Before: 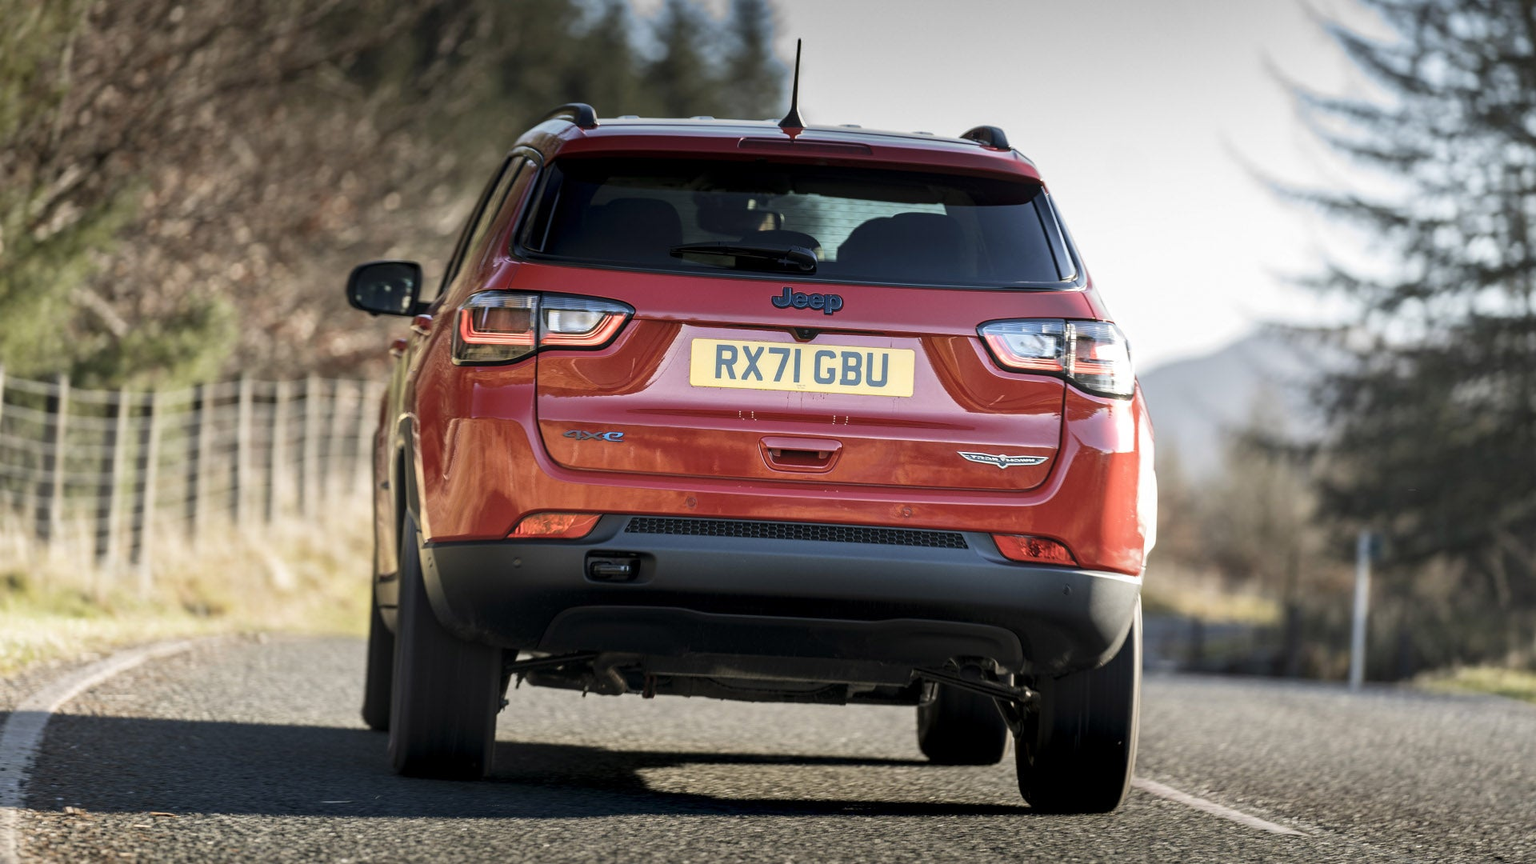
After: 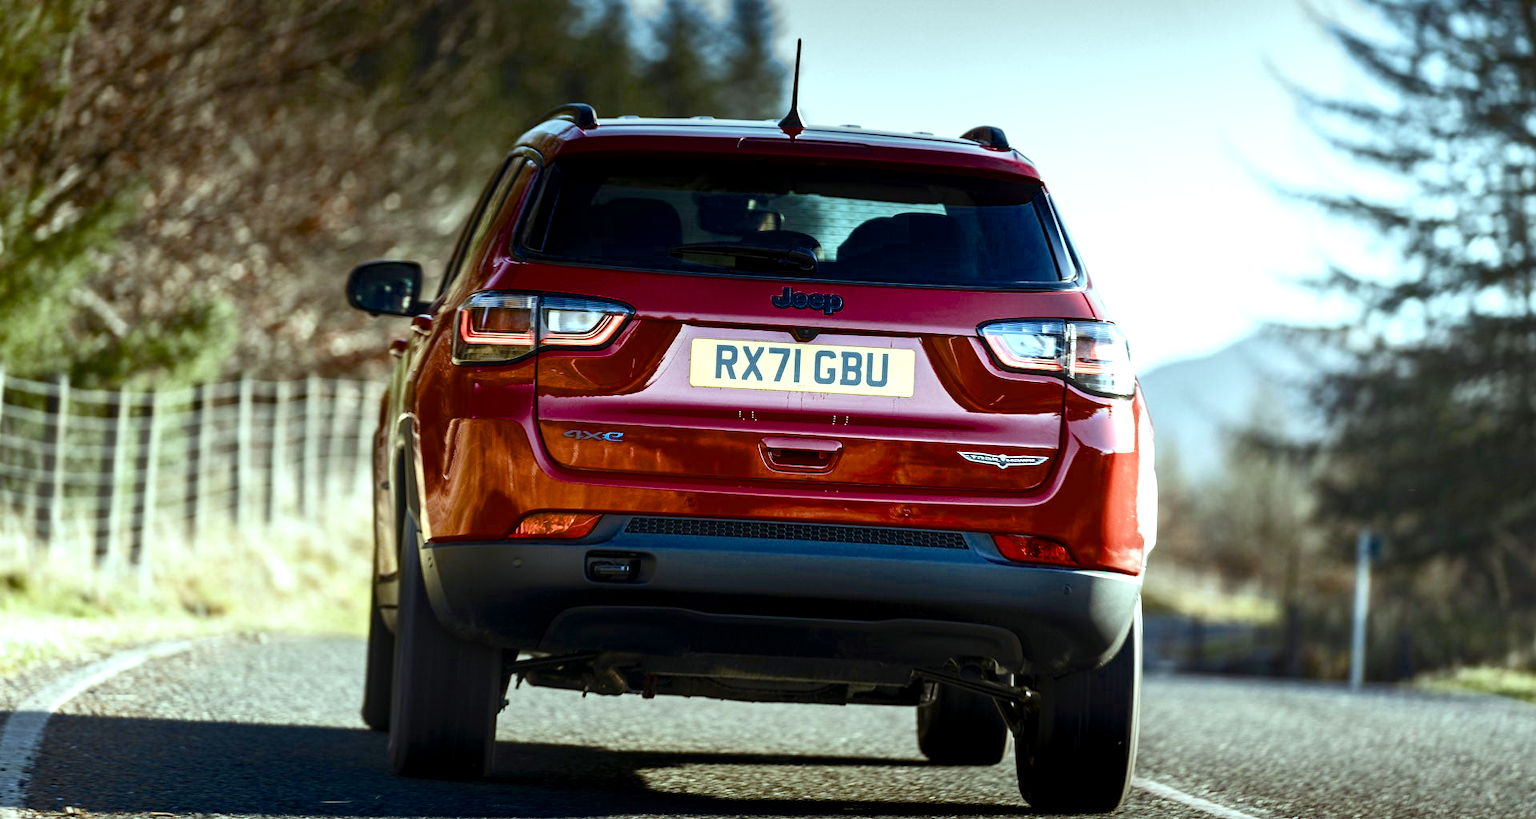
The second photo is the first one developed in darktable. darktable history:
crop and rotate: top 0.006%, bottom 5.143%
color balance rgb: highlights gain › luminance 15.375%, highlights gain › chroma 3.938%, highlights gain › hue 209.18°, perceptual saturation grading › global saturation 20%, perceptual saturation grading › highlights -25.688%, perceptual saturation grading › shadows 50.512%, perceptual brilliance grading › highlights 14.464%, perceptual brilliance grading › mid-tones -6.2%, perceptual brilliance grading › shadows -27.455%, global vibrance 15.967%, saturation formula JzAzBz (2021)
